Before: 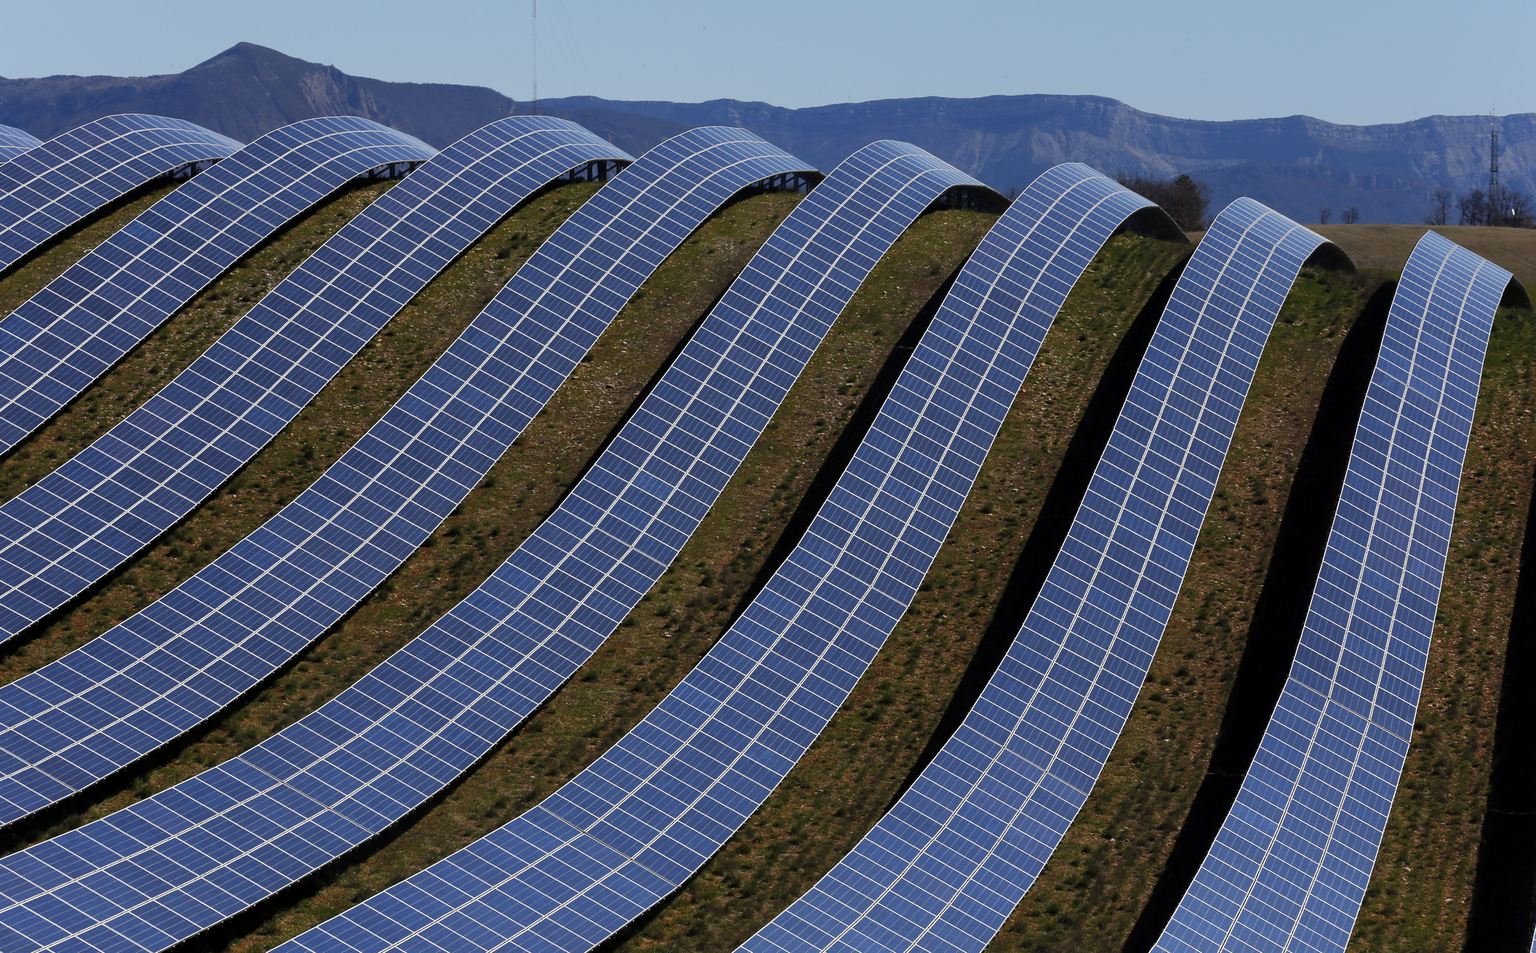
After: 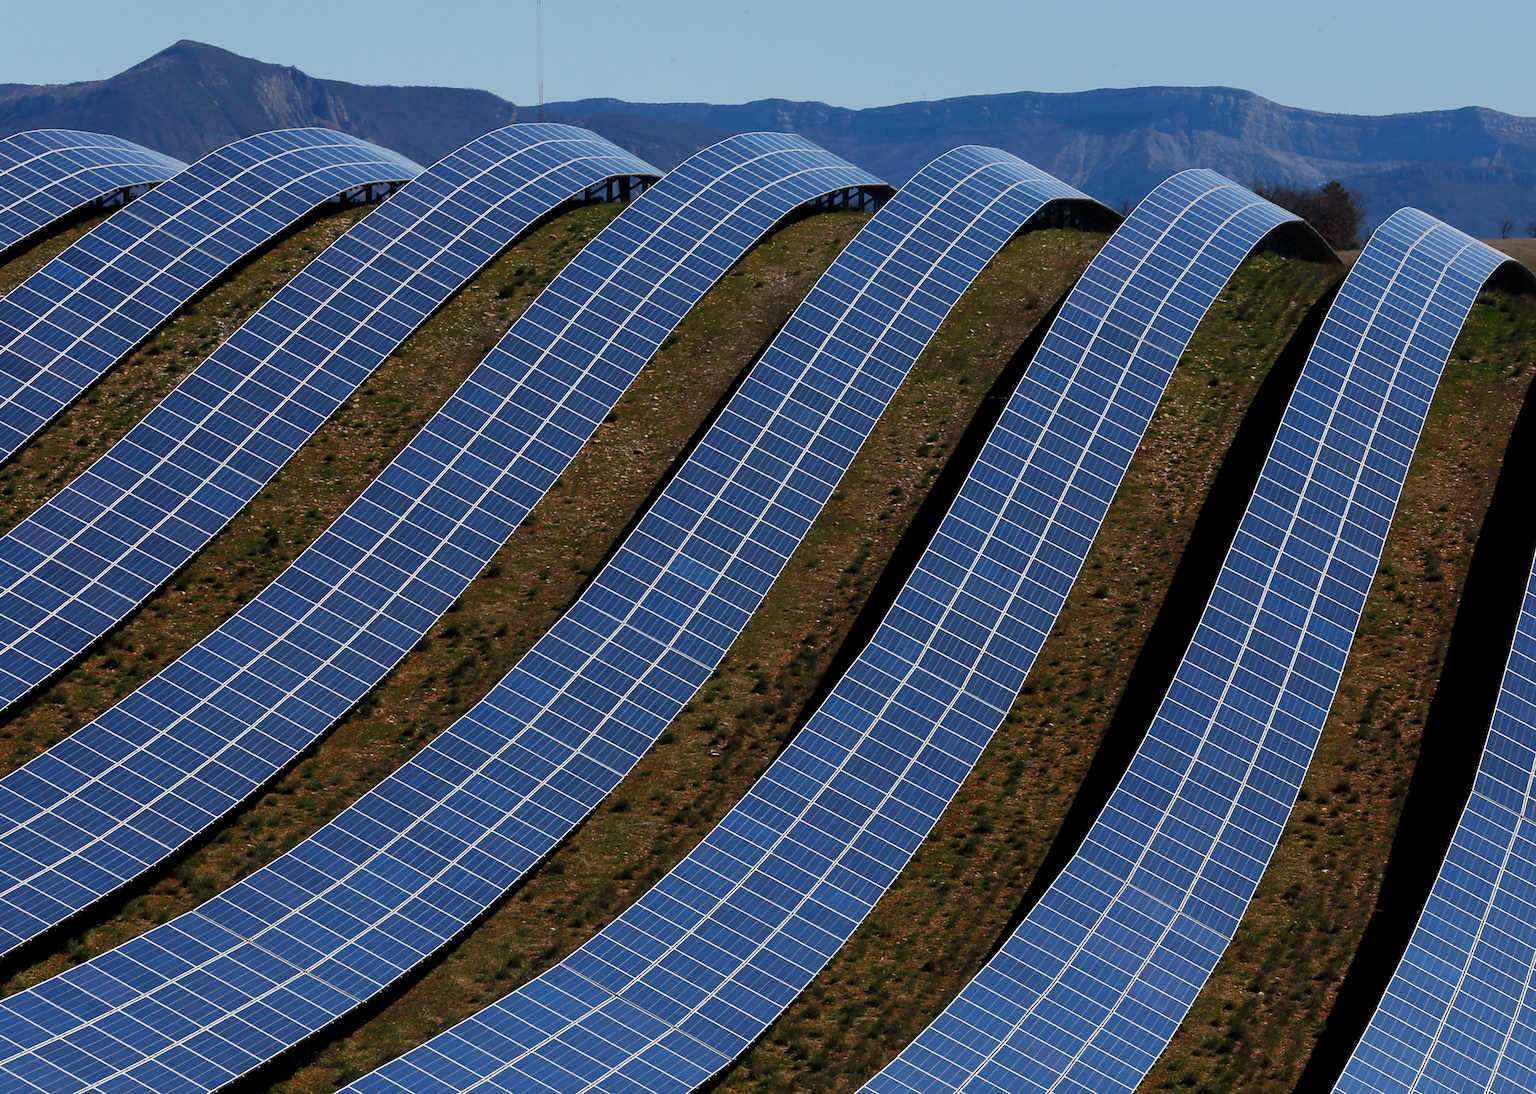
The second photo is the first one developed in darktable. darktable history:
crop and rotate: angle 1°, left 4.281%, top 0.642%, right 11.383%, bottom 2.486%
exposure: compensate highlight preservation false
color zones: curves: ch0 [(0, 0.5) (0.143, 0.5) (0.286, 0.456) (0.429, 0.5) (0.571, 0.5) (0.714, 0.5) (0.857, 0.5) (1, 0.5)]; ch1 [(0, 0.5) (0.143, 0.5) (0.286, 0.422) (0.429, 0.5) (0.571, 0.5) (0.714, 0.5) (0.857, 0.5) (1, 0.5)]
